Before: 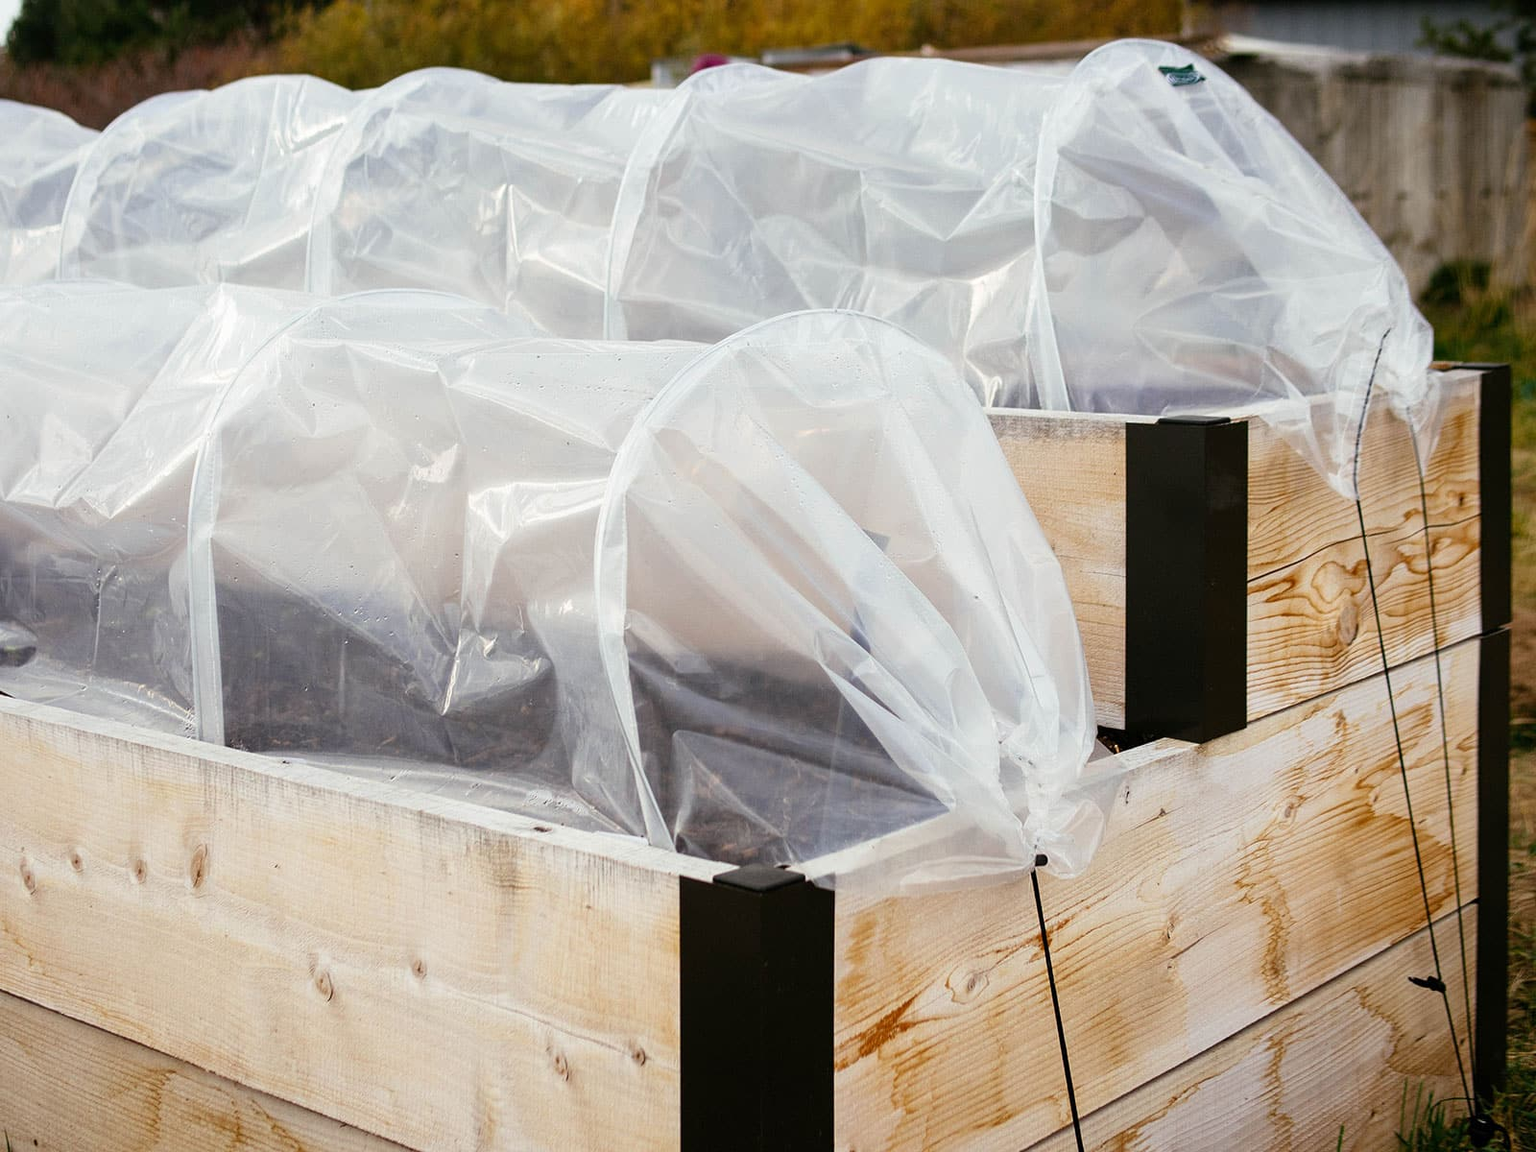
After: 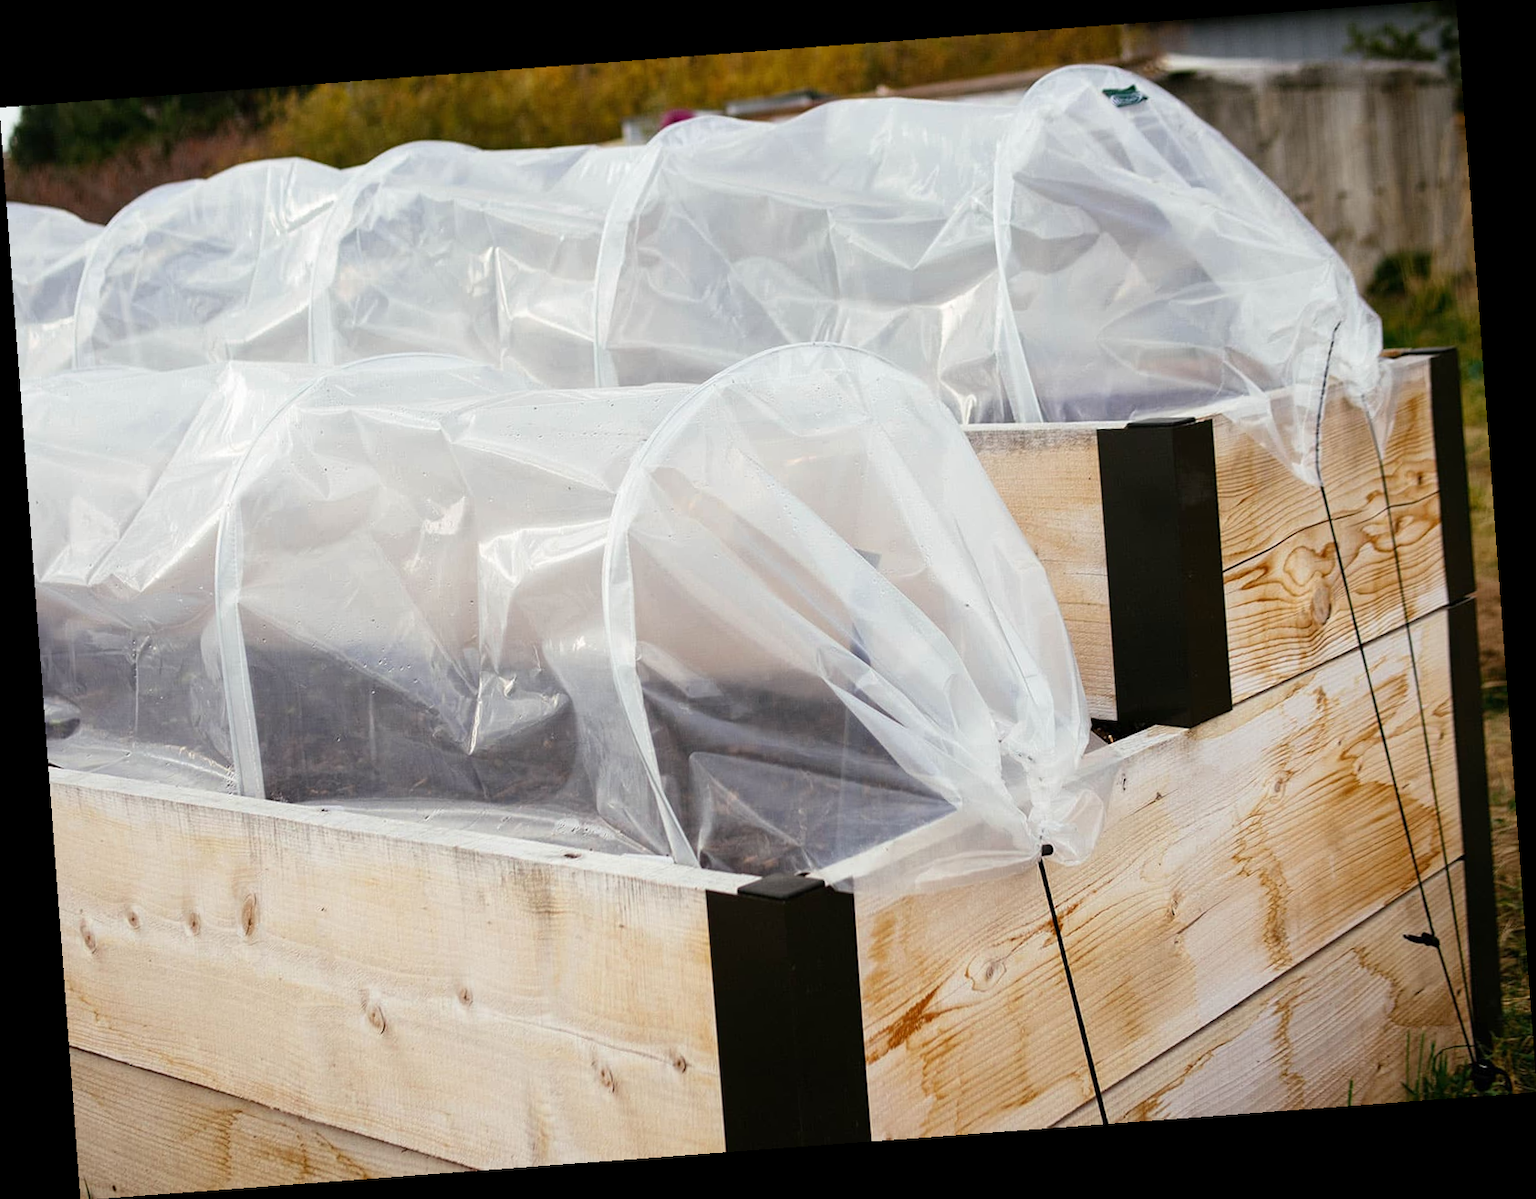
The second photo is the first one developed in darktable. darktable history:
rotate and perspective: rotation -4.25°, automatic cropping off
